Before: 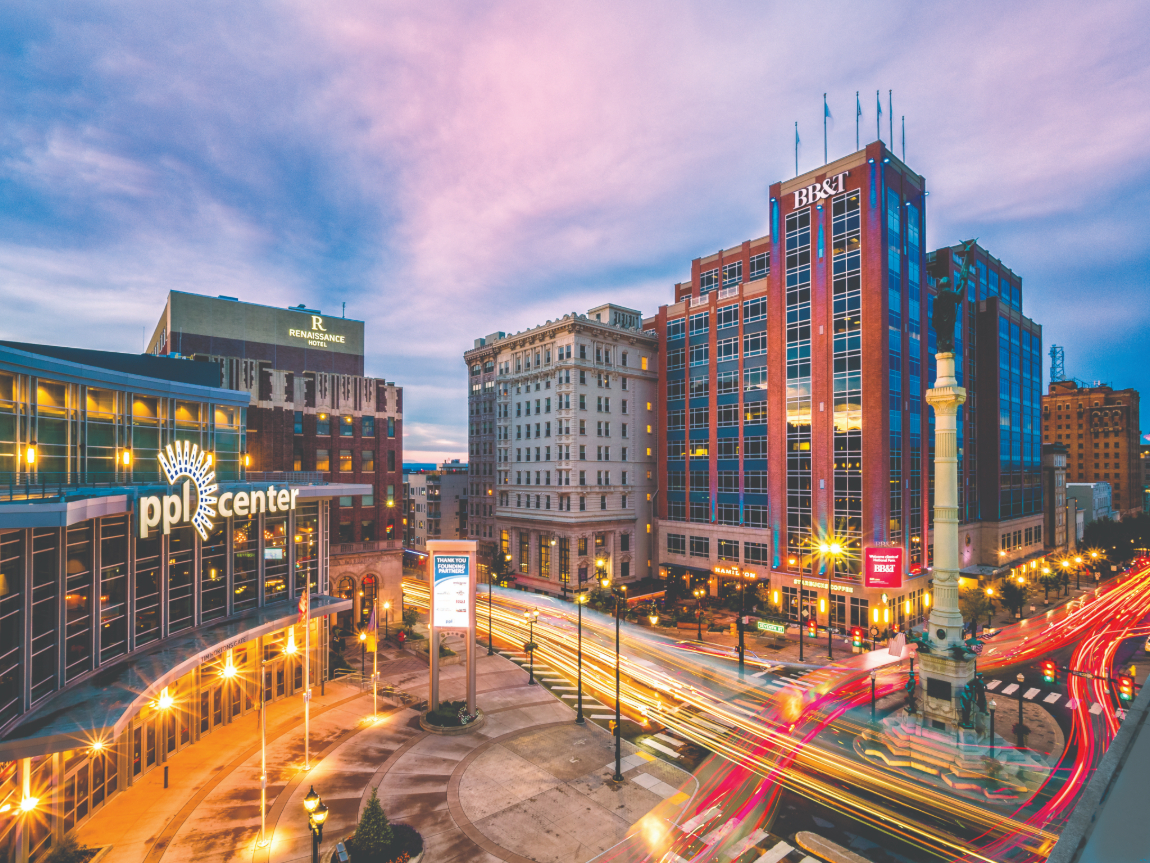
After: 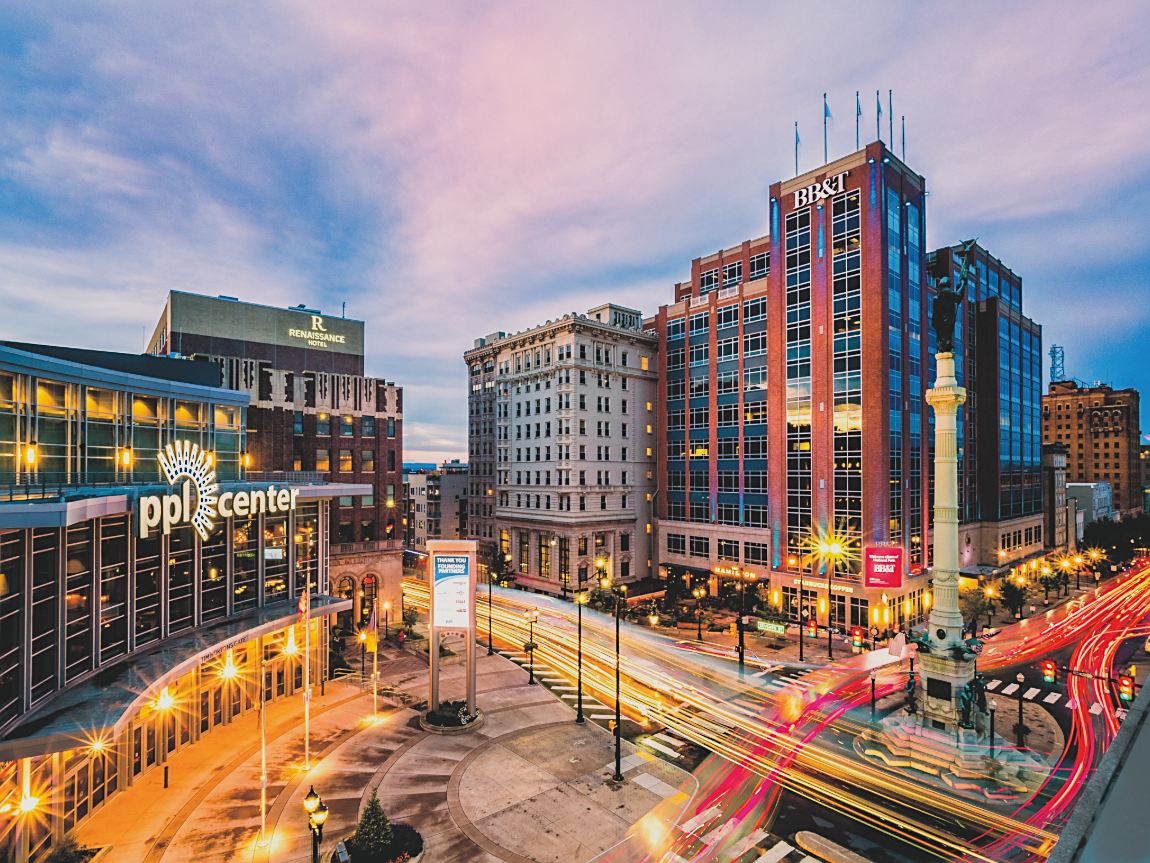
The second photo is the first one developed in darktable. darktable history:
color correction: highlights b* 3
sharpen: on, module defaults
tone equalizer: on, module defaults
filmic rgb: black relative exposure -5 EV, hardness 2.88, contrast 1.3, highlights saturation mix -10%
